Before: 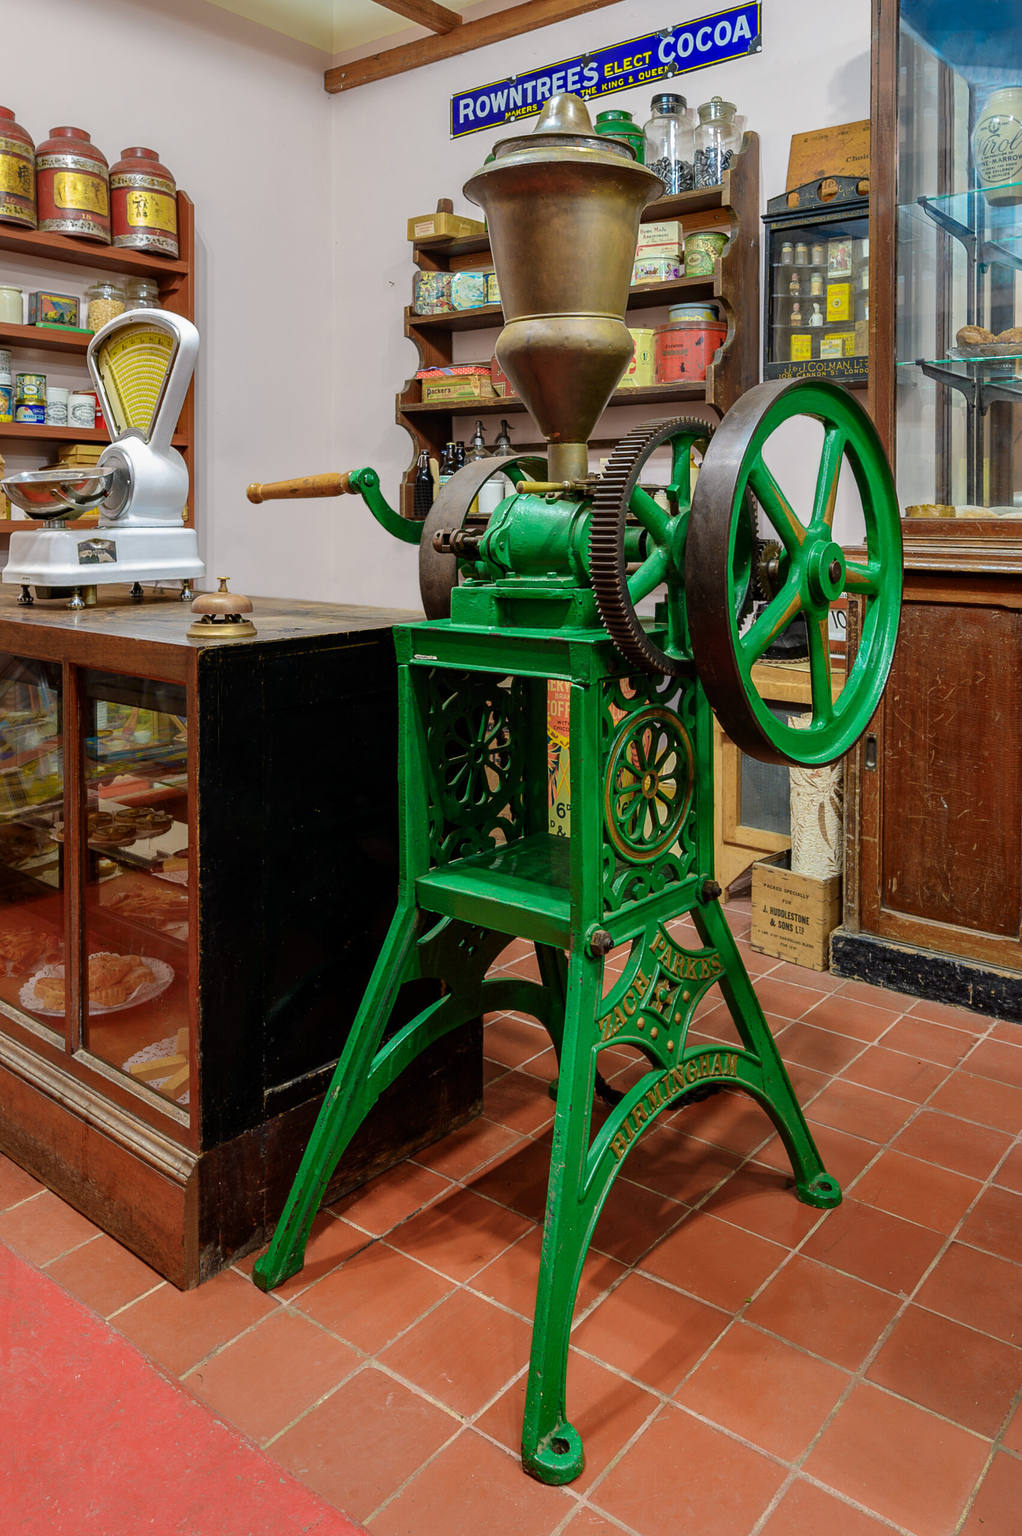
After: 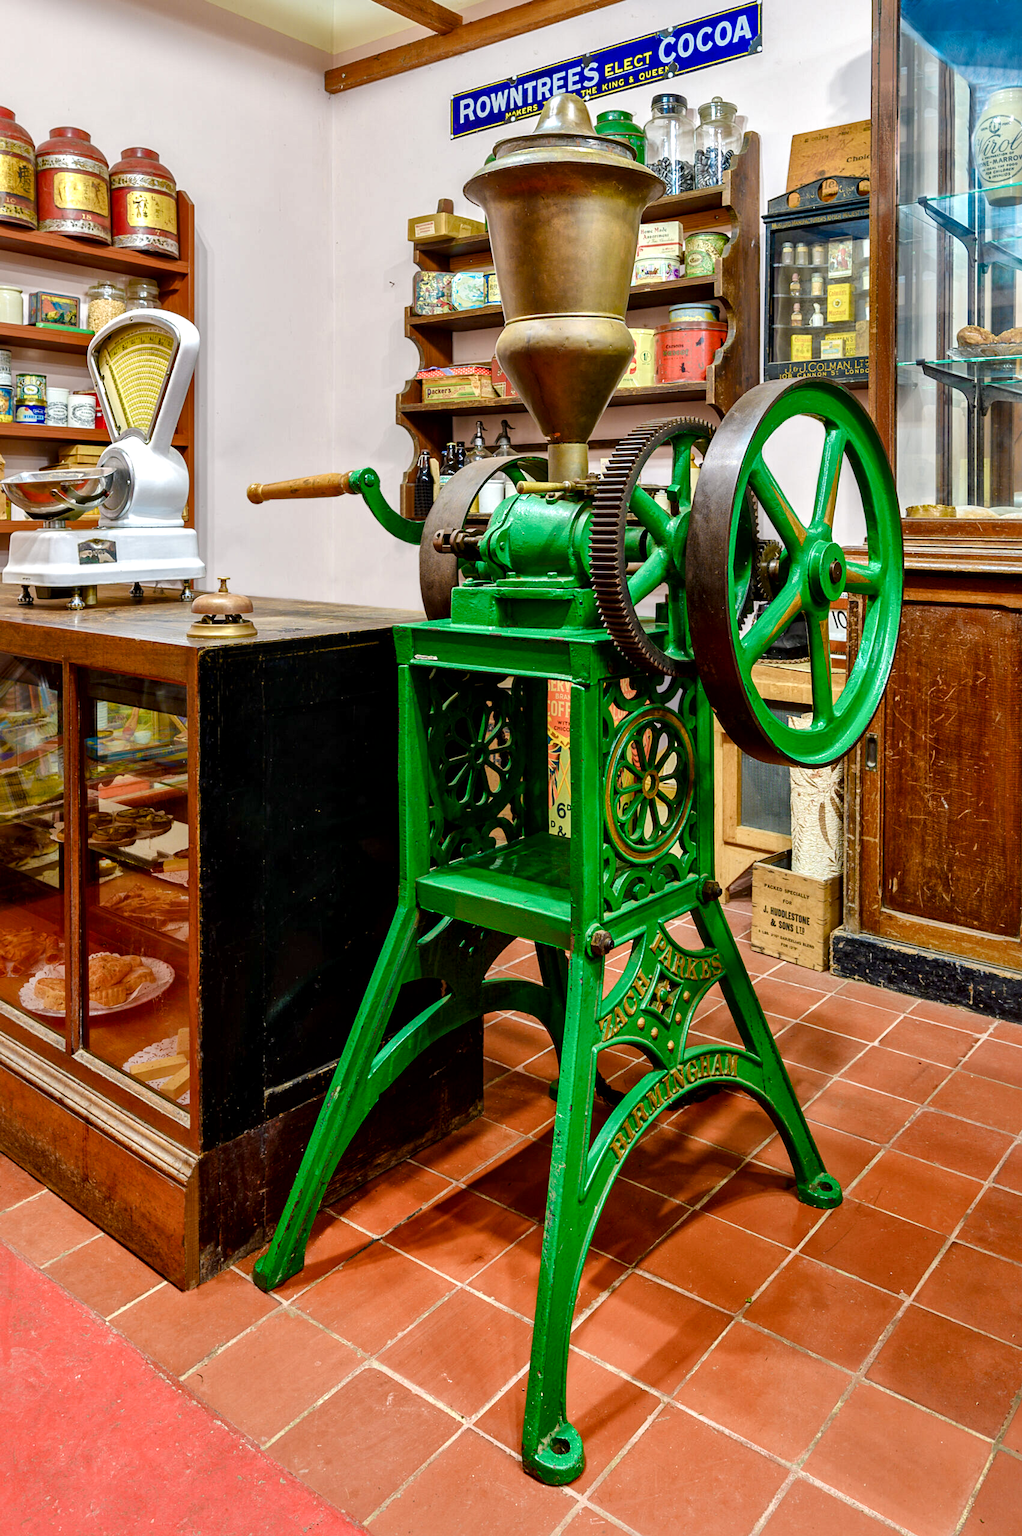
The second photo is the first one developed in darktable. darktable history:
velvia: strength 10%
exposure: compensate exposure bias true, compensate highlight preservation false
color balance rgb: perceptual saturation grading › global saturation 20%, perceptual saturation grading › highlights -50%, perceptual saturation grading › shadows 30%, perceptual brilliance grading › global brilliance 10%, perceptual brilliance grading › shadows 15%
local contrast: mode bilateral grid, contrast 20, coarseness 50, detail 171%, midtone range 0.2
